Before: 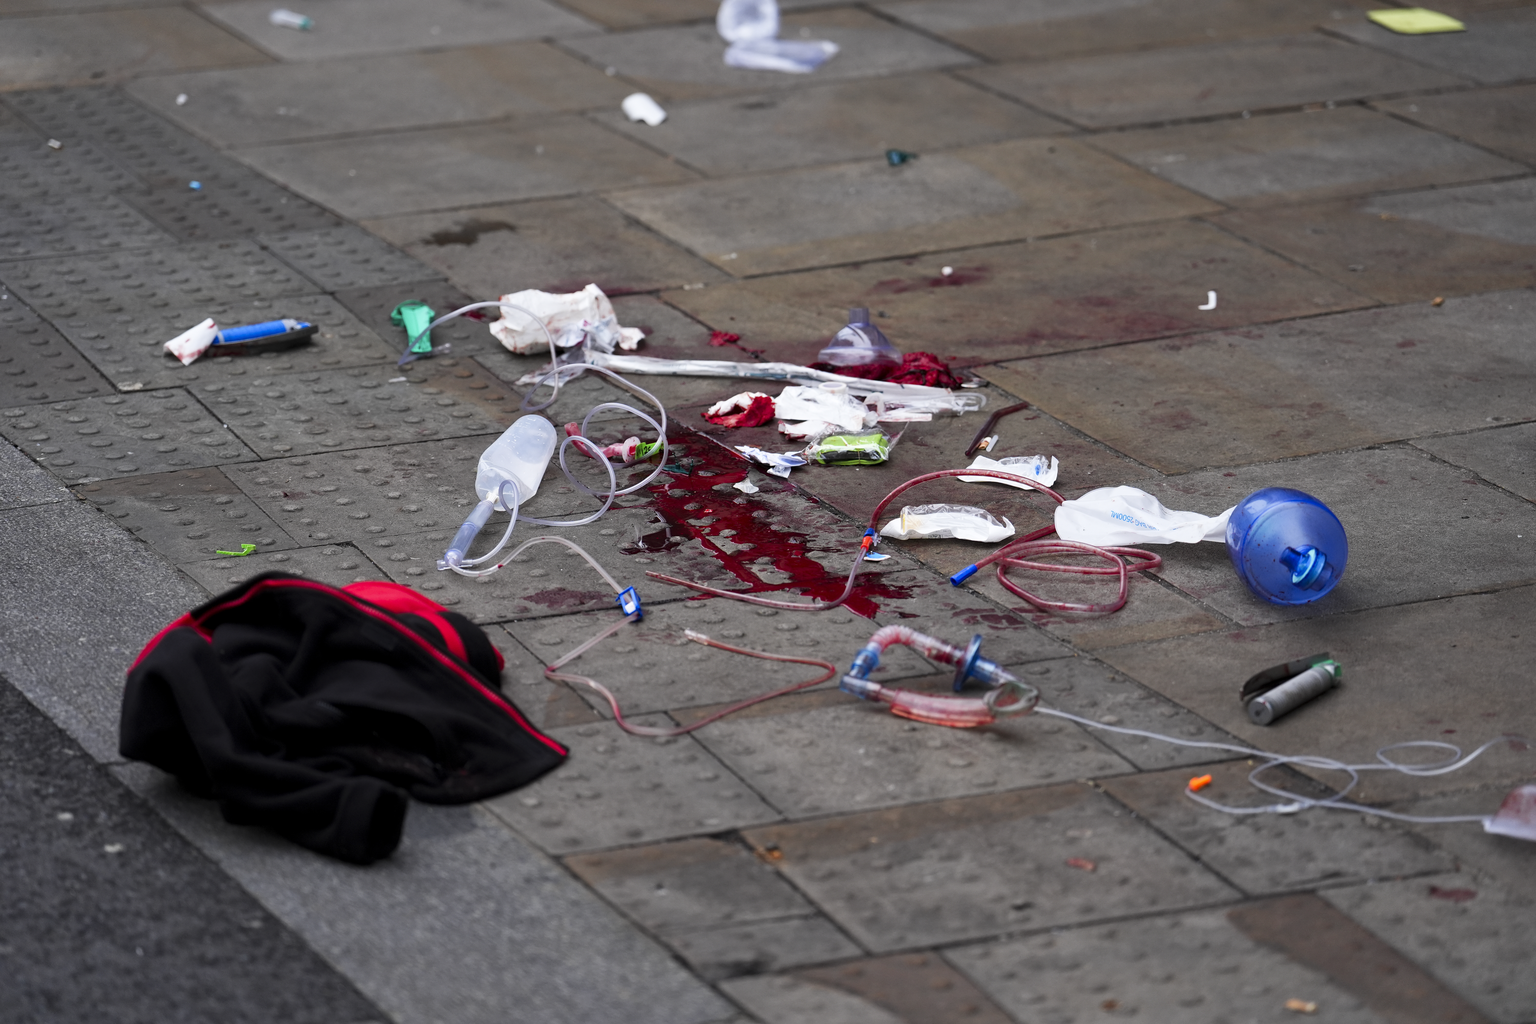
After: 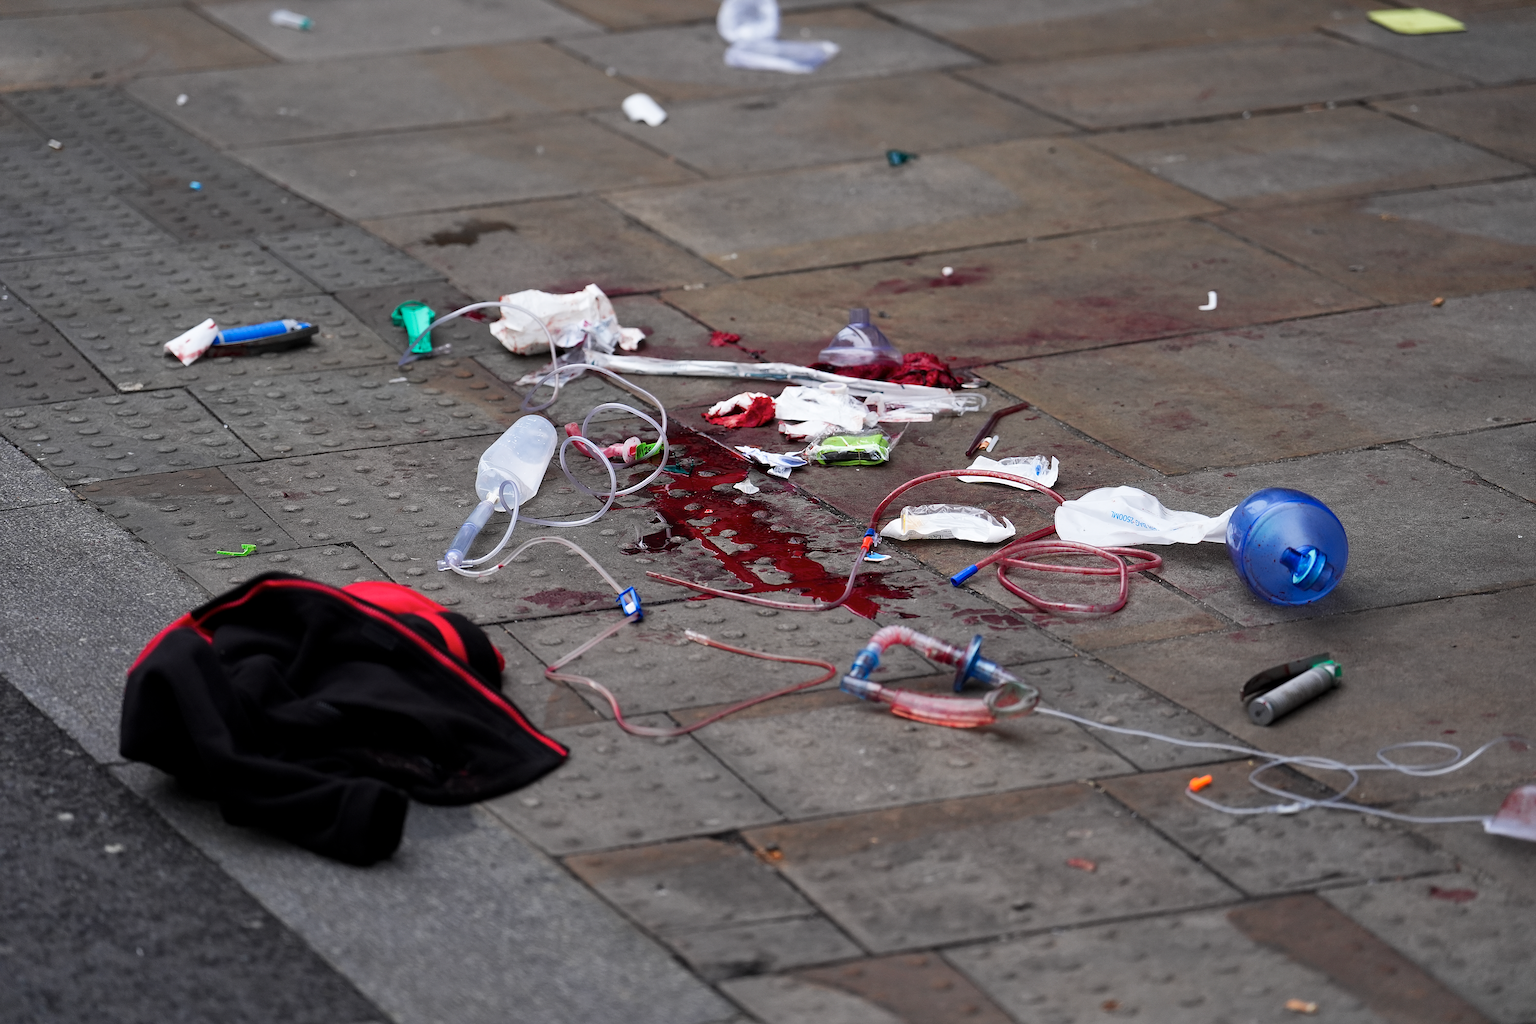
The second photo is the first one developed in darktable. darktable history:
contrast brightness saturation: saturation -0.064
sharpen: amount 0.553
